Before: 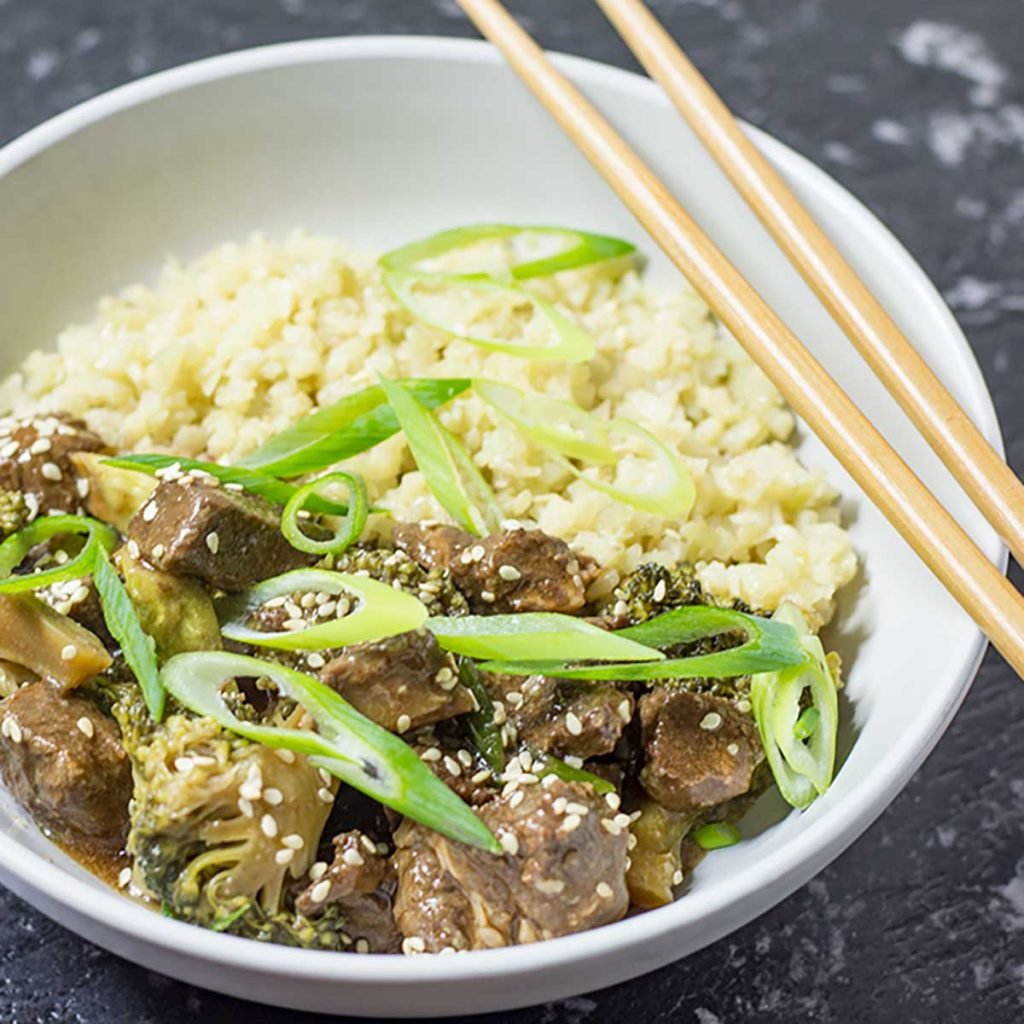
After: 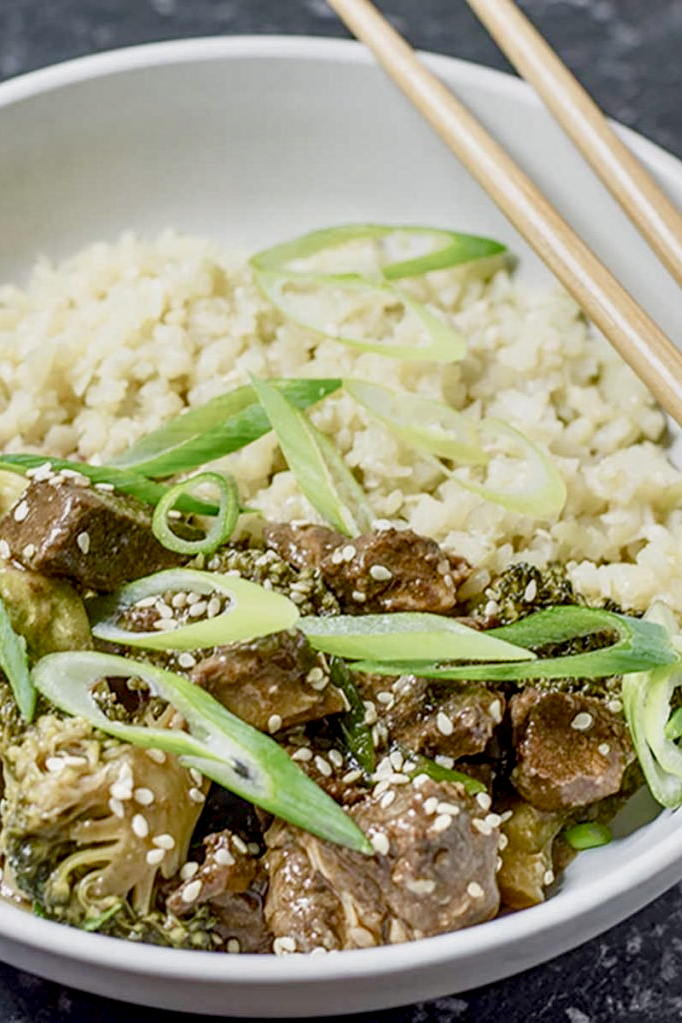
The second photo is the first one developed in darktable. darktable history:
color balance rgb: shadows lift › chroma 1%, shadows lift › hue 113°, highlights gain › chroma 0.2%, highlights gain › hue 333°, perceptual saturation grading › global saturation 20%, perceptual saturation grading › highlights -50%, perceptual saturation grading › shadows 25%, contrast -20%
contrast brightness saturation: saturation -0.04
crop and rotate: left 12.648%, right 20.685%
local contrast: highlights 60%, shadows 60%, detail 160%
